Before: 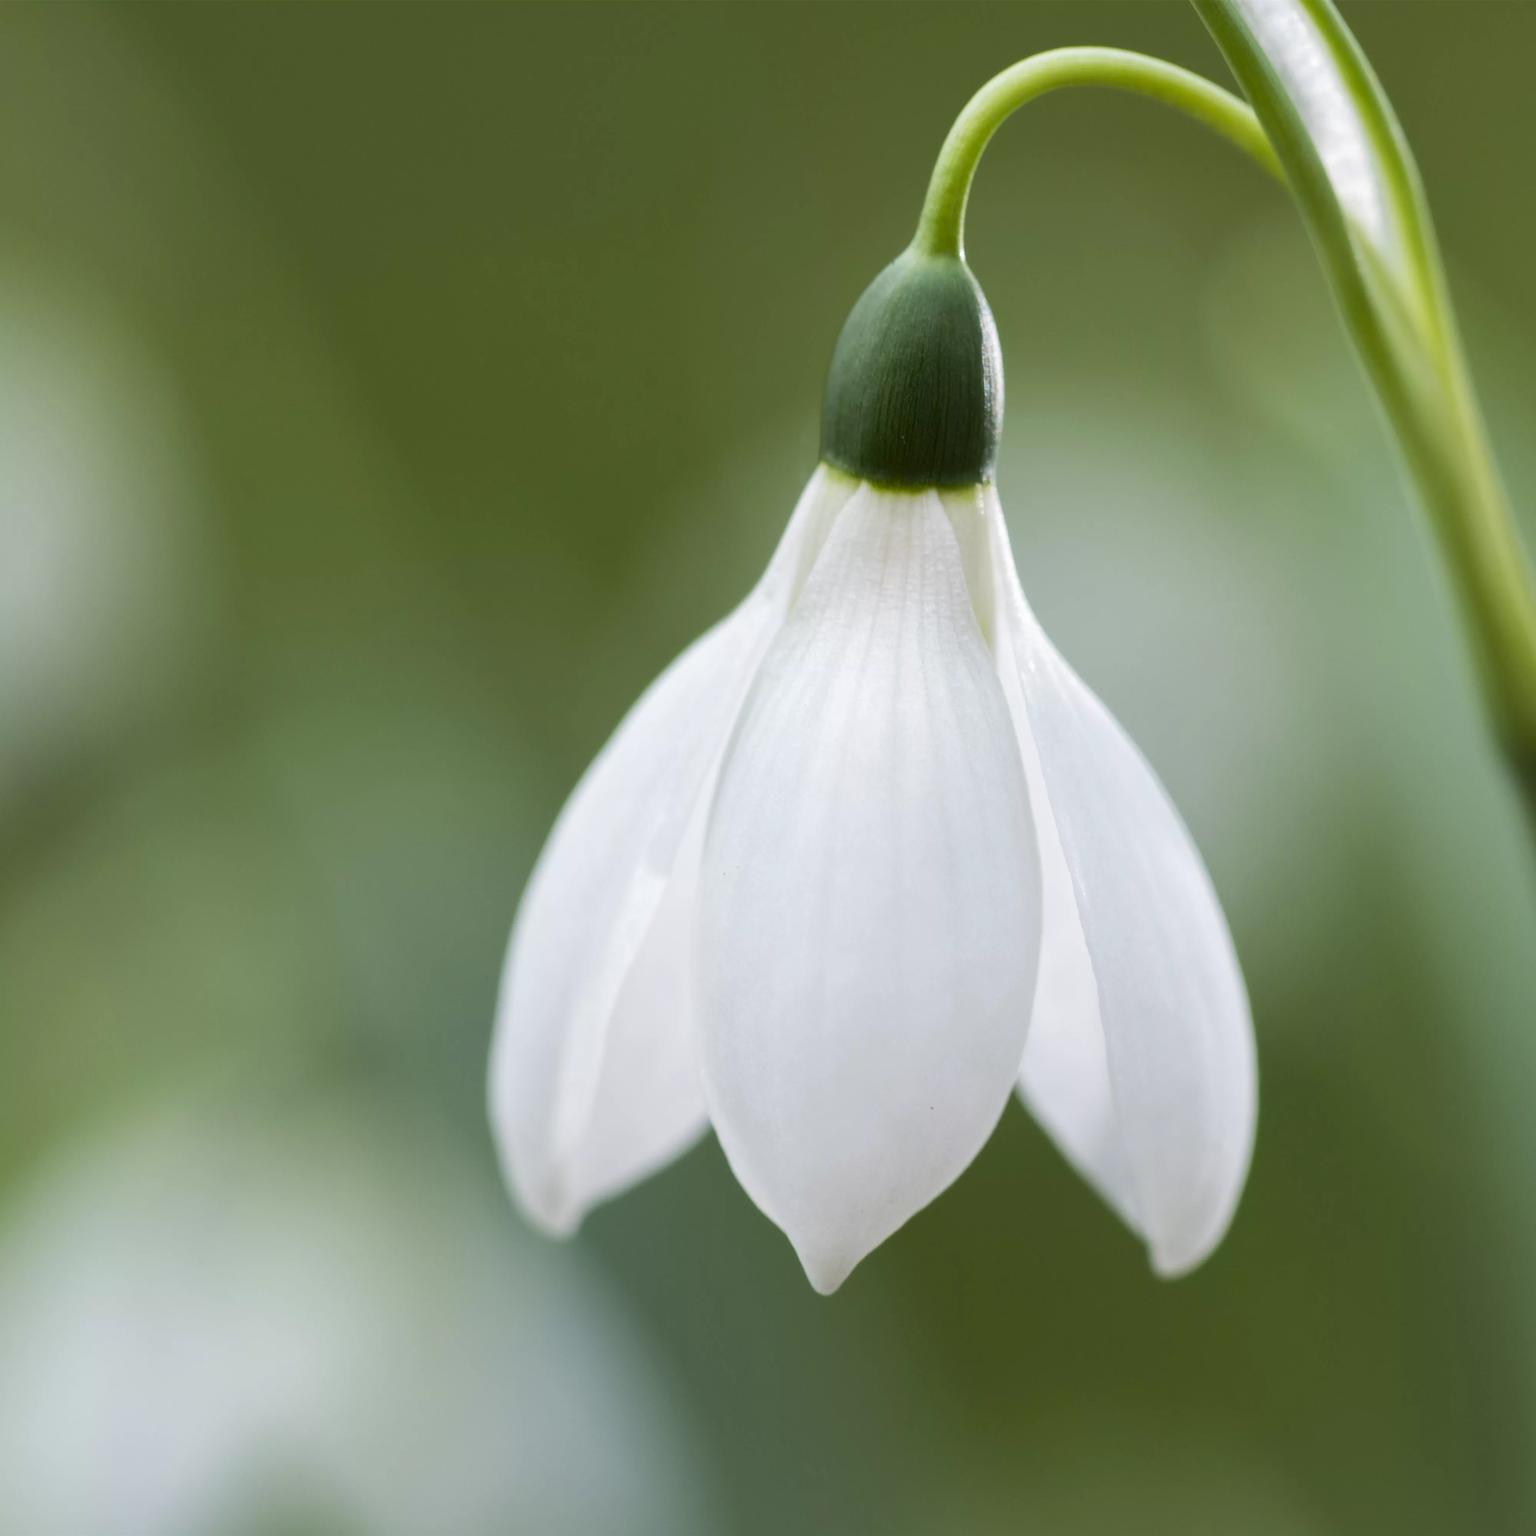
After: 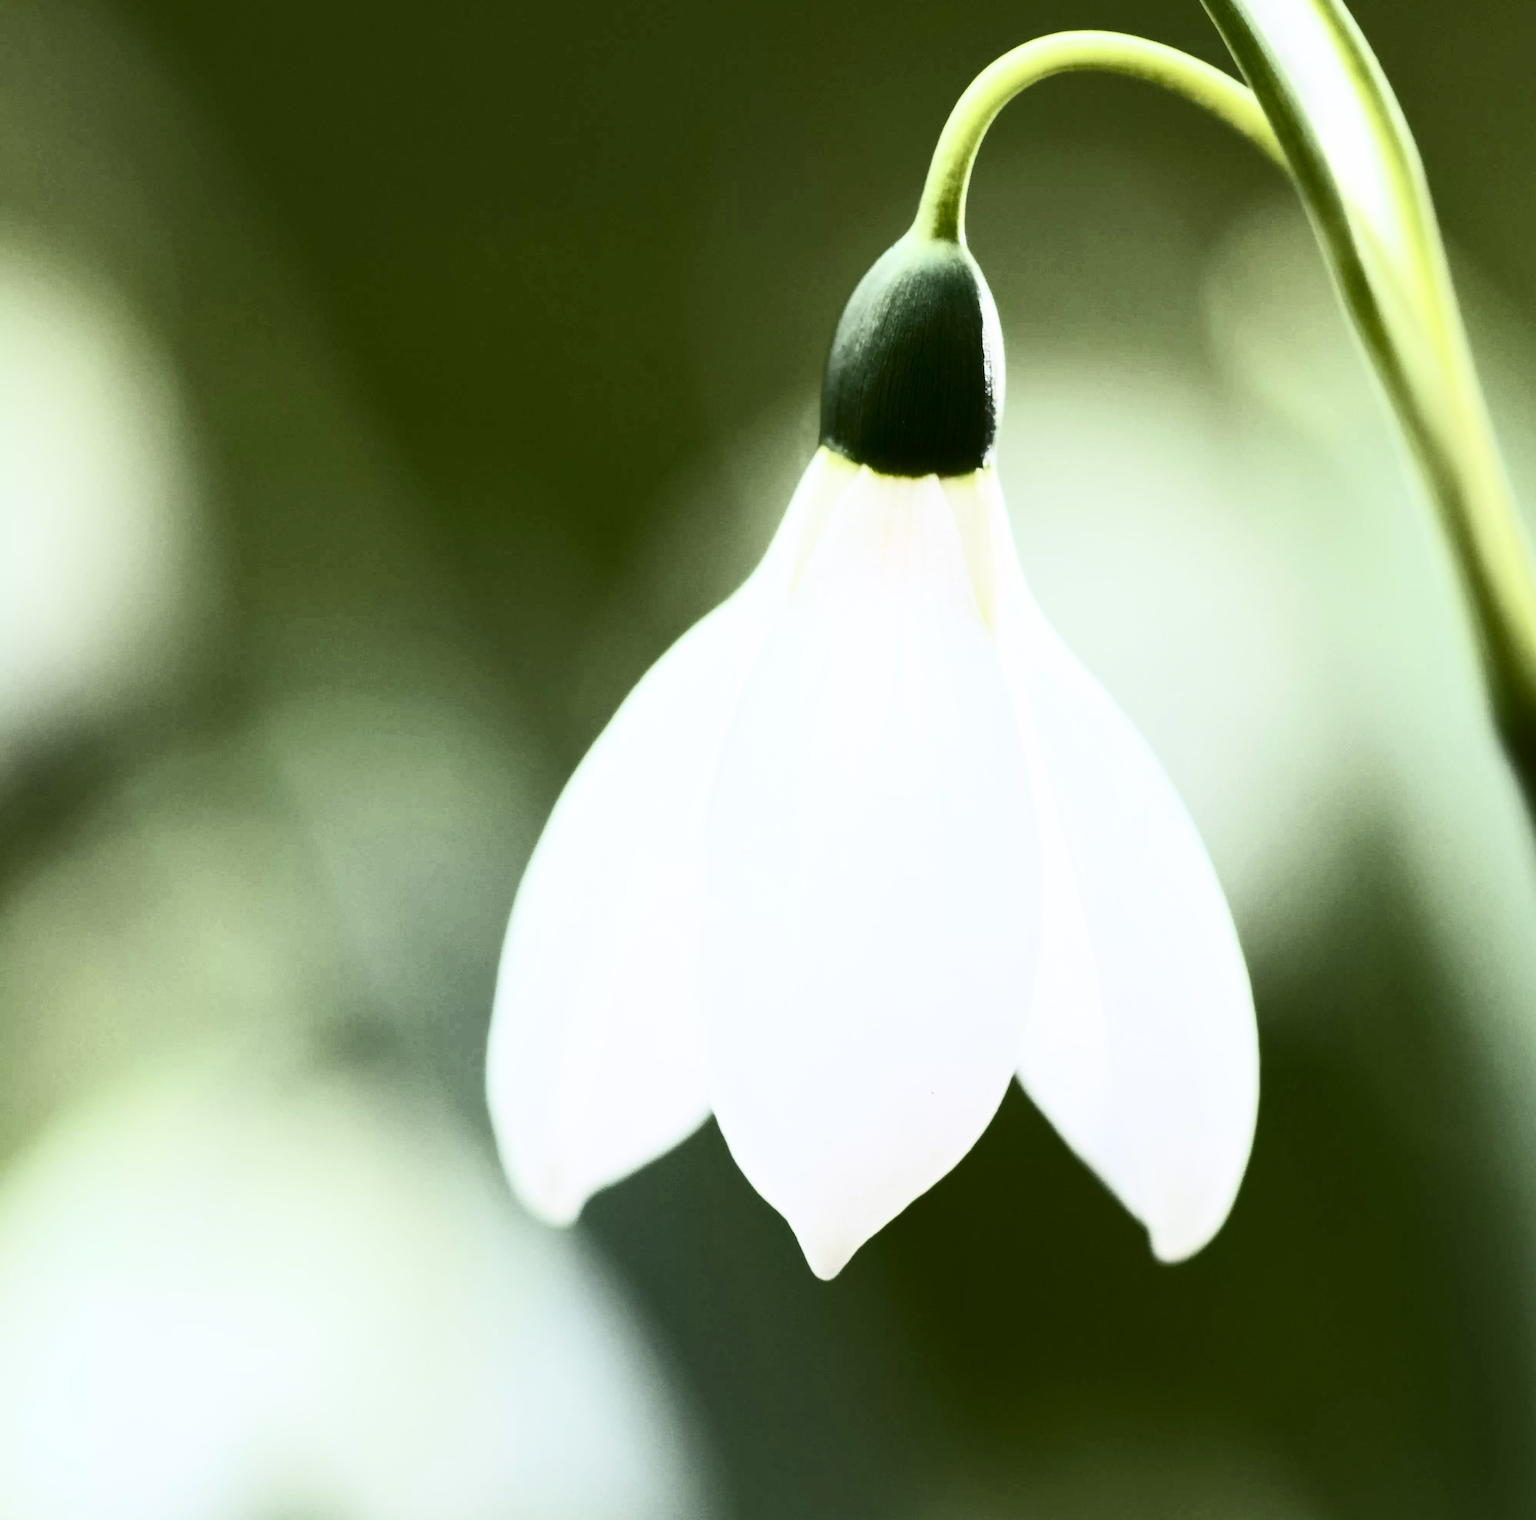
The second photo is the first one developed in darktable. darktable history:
contrast brightness saturation: contrast 0.93, brightness 0.2
crop: top 1.049%, right 0.001%
